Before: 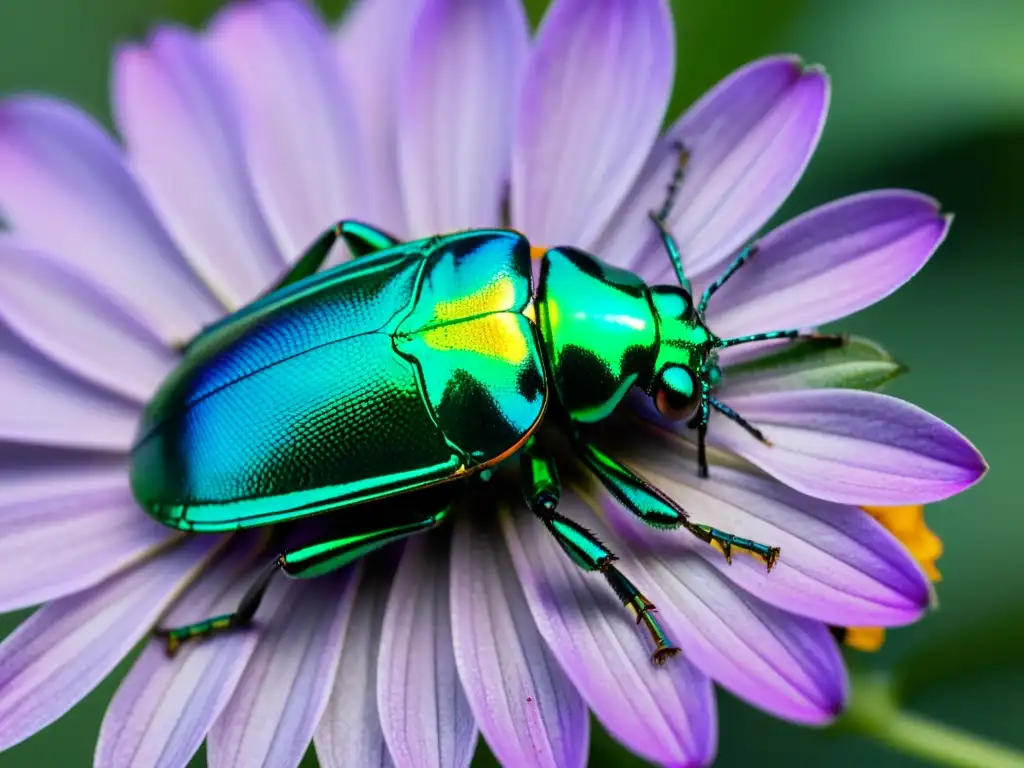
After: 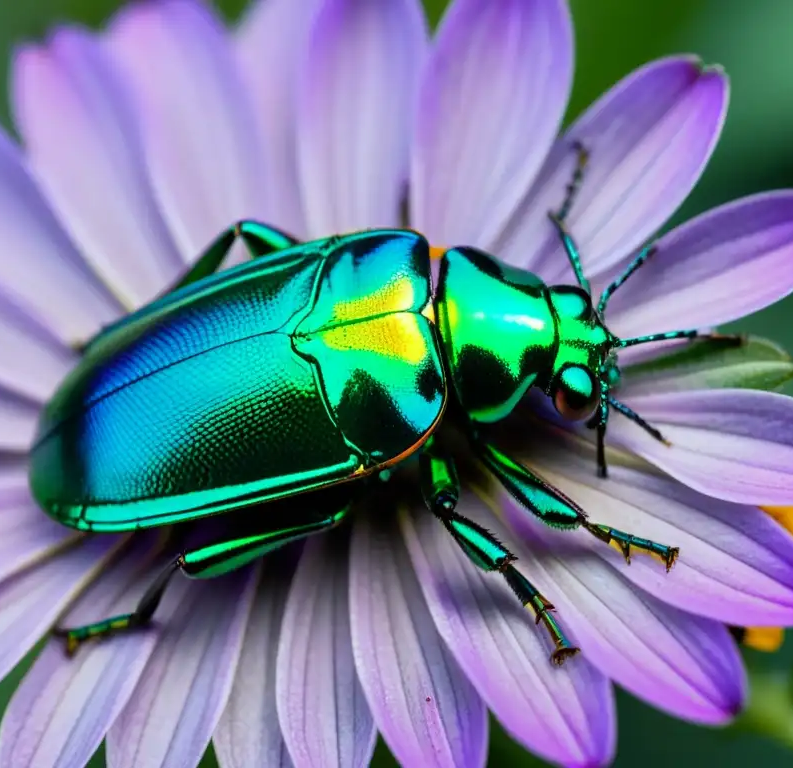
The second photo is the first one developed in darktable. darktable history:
white balance: red 0.978, blue 0.999
crop: left 9.88%, right 12.664%
